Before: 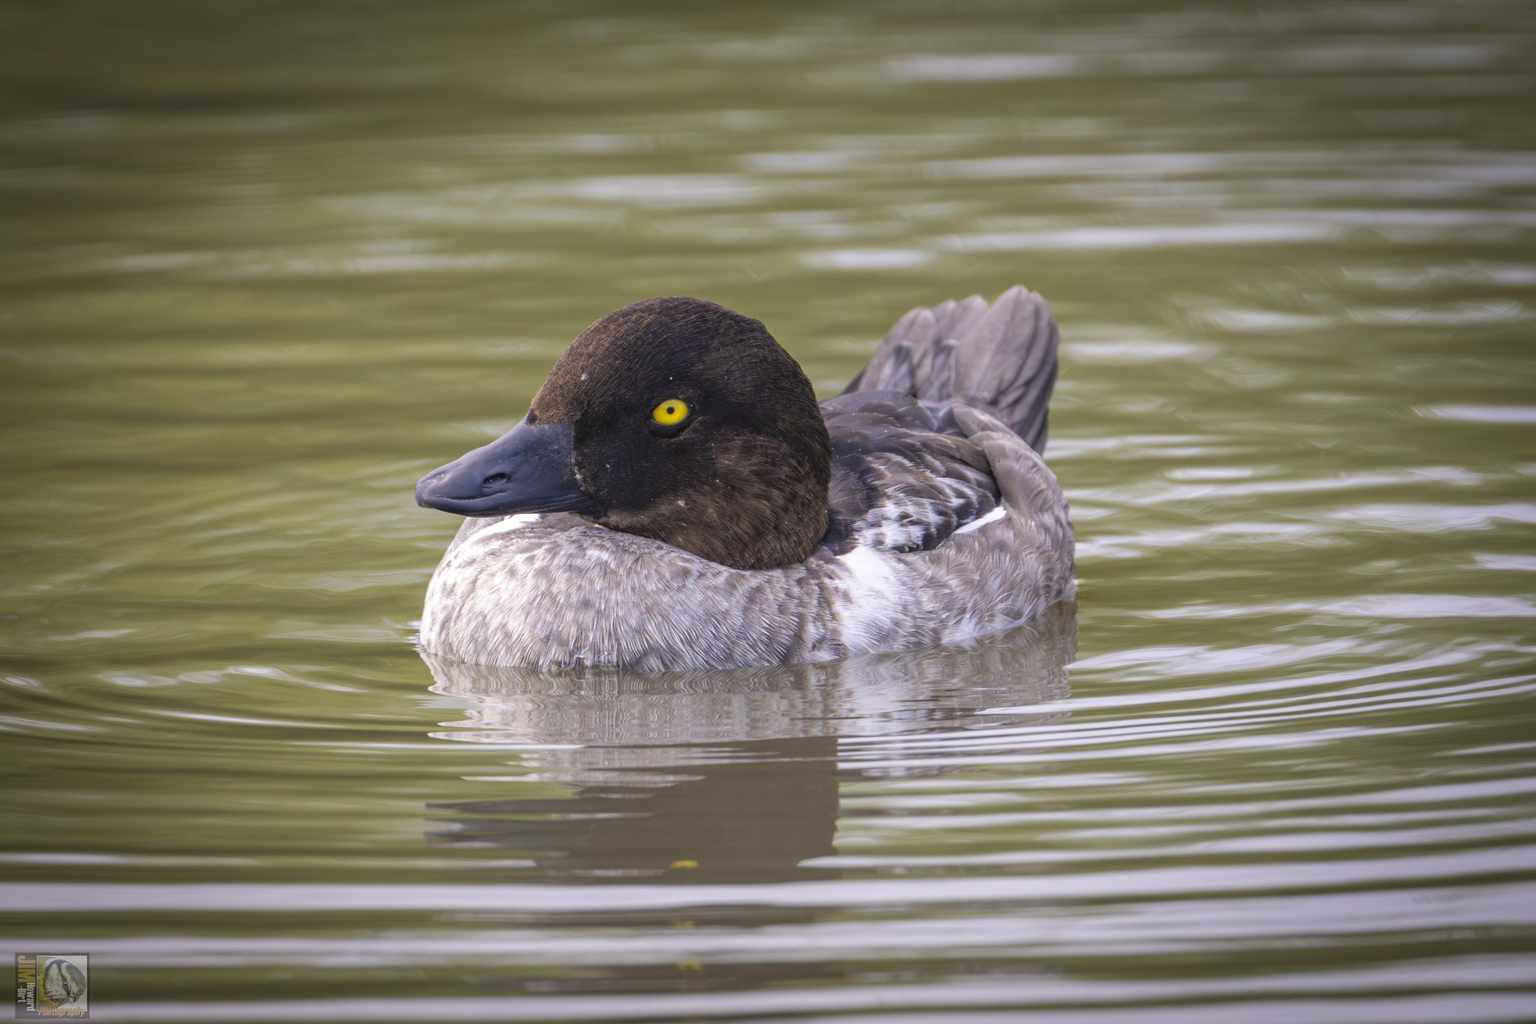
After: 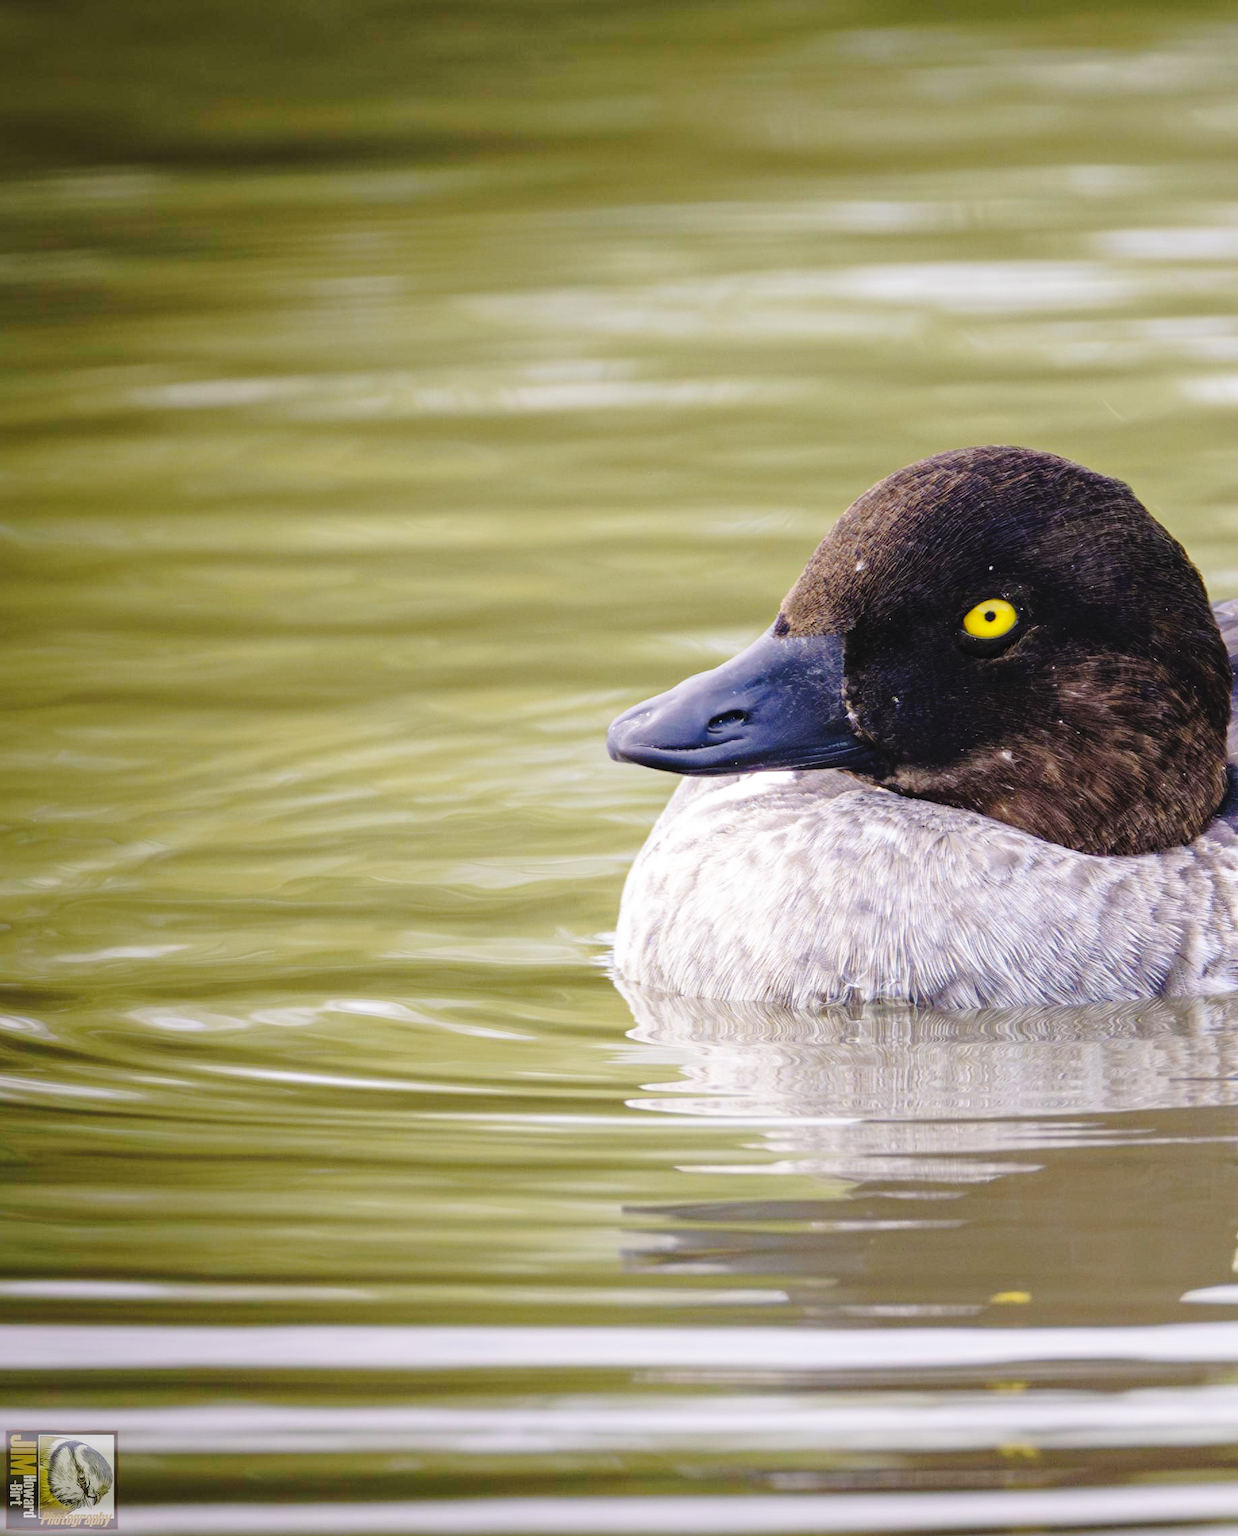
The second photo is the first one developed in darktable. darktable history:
base curve: curves: ch0 [(0, 0) (0.028, 0.03) (0.121, 0.232) (0.46, 0.748) (0.859, 0.968) (1, 1)], preserve colors none
exposure: compensate highlight preservation false
tone curve: curves: ch0 [(0, 0) (0.003, 0.002) (0.011, 0.009) (0.025, 0.02) (0.044, 0.034) (0.069, 0.046) (0.1, 0.062) (0.136, 0.083) (0.177, 0.119) (0.224, 0.162) (0.277, 0.216) (0.335, 0.282) (0.399, 0.365) (0.468, 0.457) (0.543, 0.541) (0.623, 0.624) (0.709, 0.713) (0.801, 0.797) (0.898, 0.889) (1, 1)], preserve colors none
crop: left 0.751%, right 45.541%, bottom 0.084%
